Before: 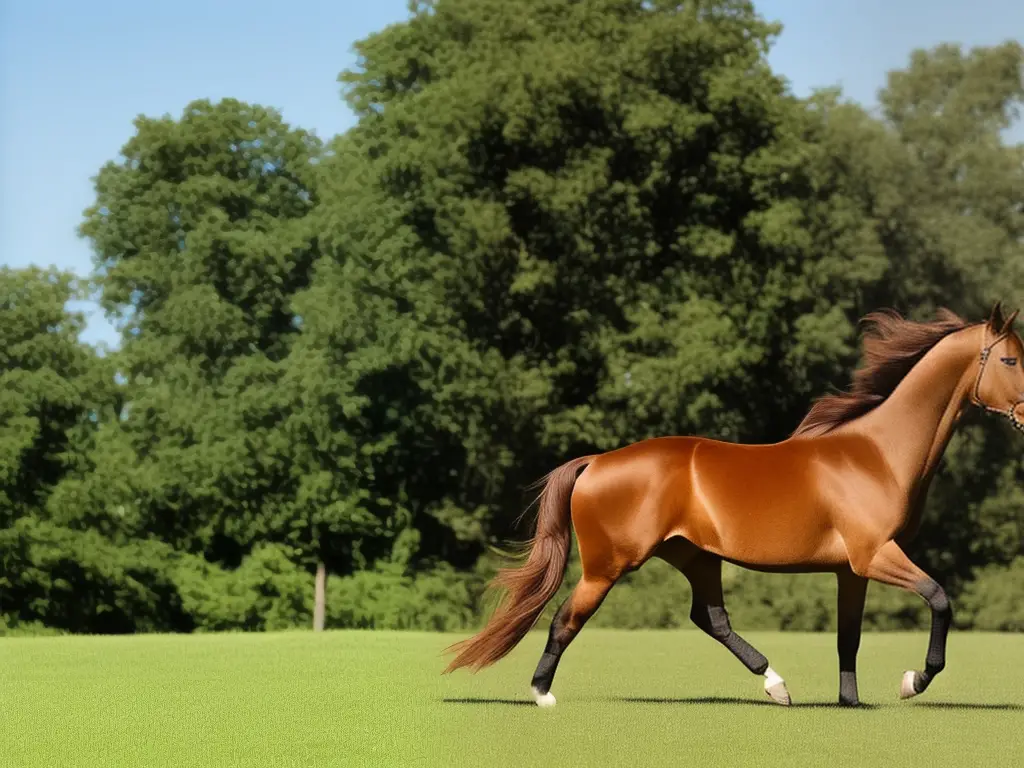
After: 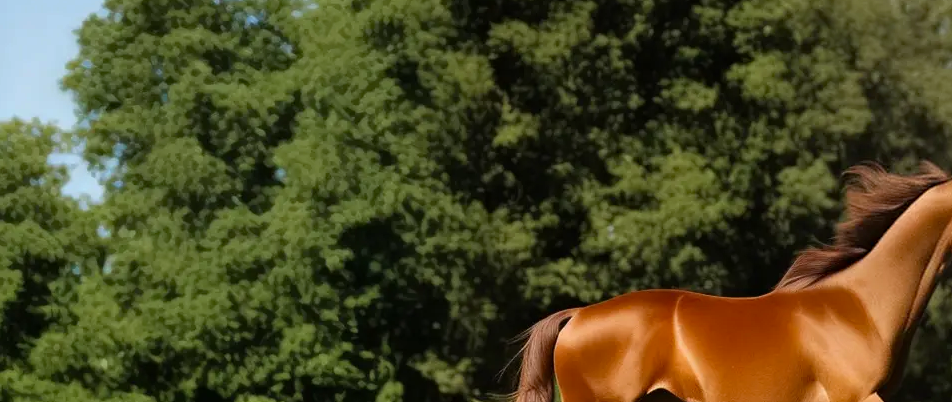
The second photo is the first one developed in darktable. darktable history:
crop: left 1.744%, top 19.225%, right 5.069%, bottom 28.357%
haze removal: strength 0.29, distance 0.25, compatibility mode true, adaptive false
white balance: emerald 1
